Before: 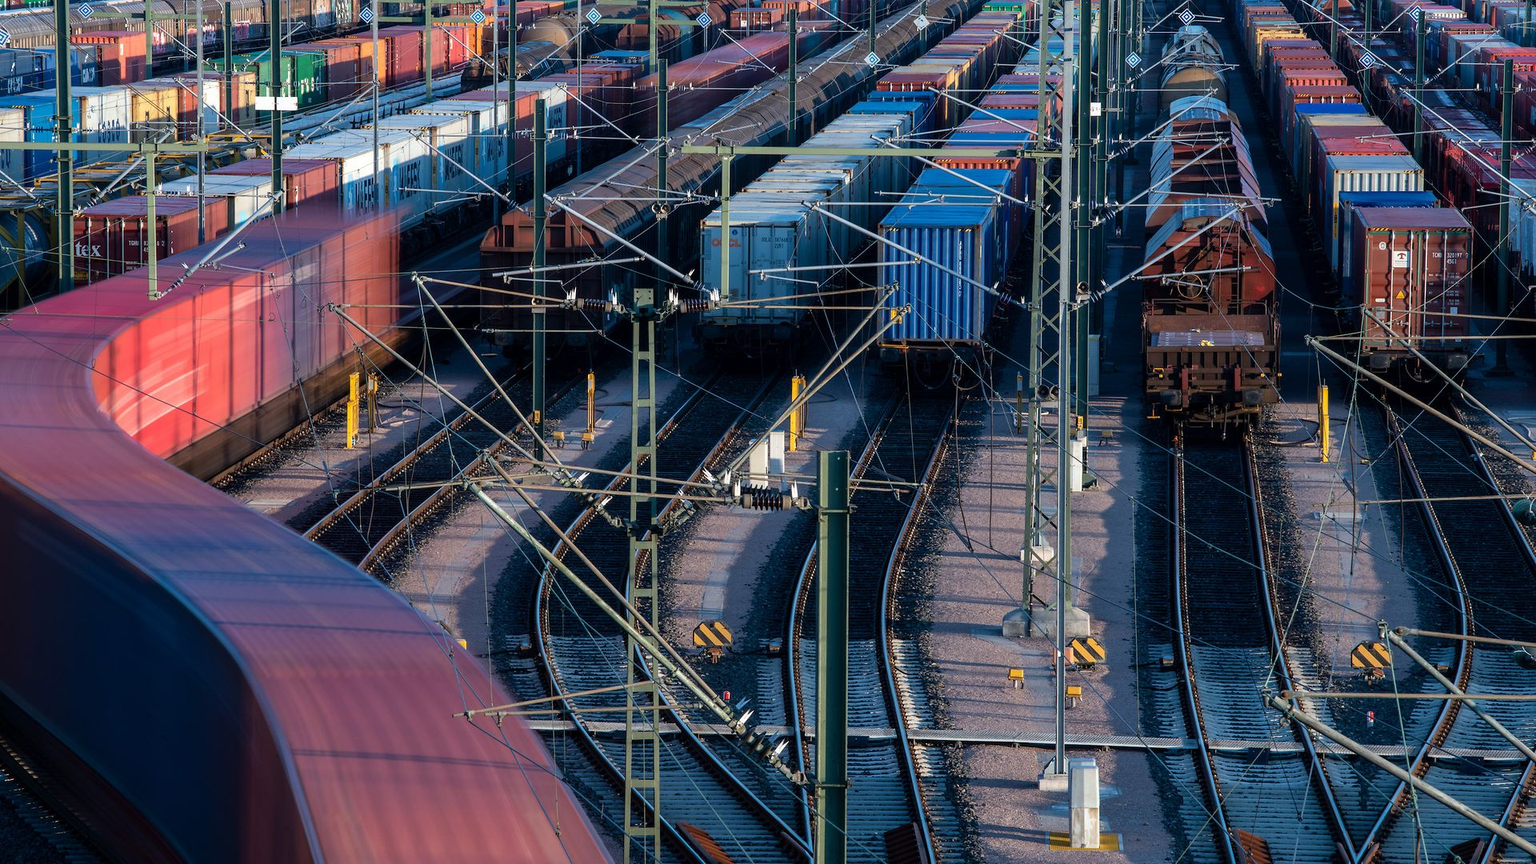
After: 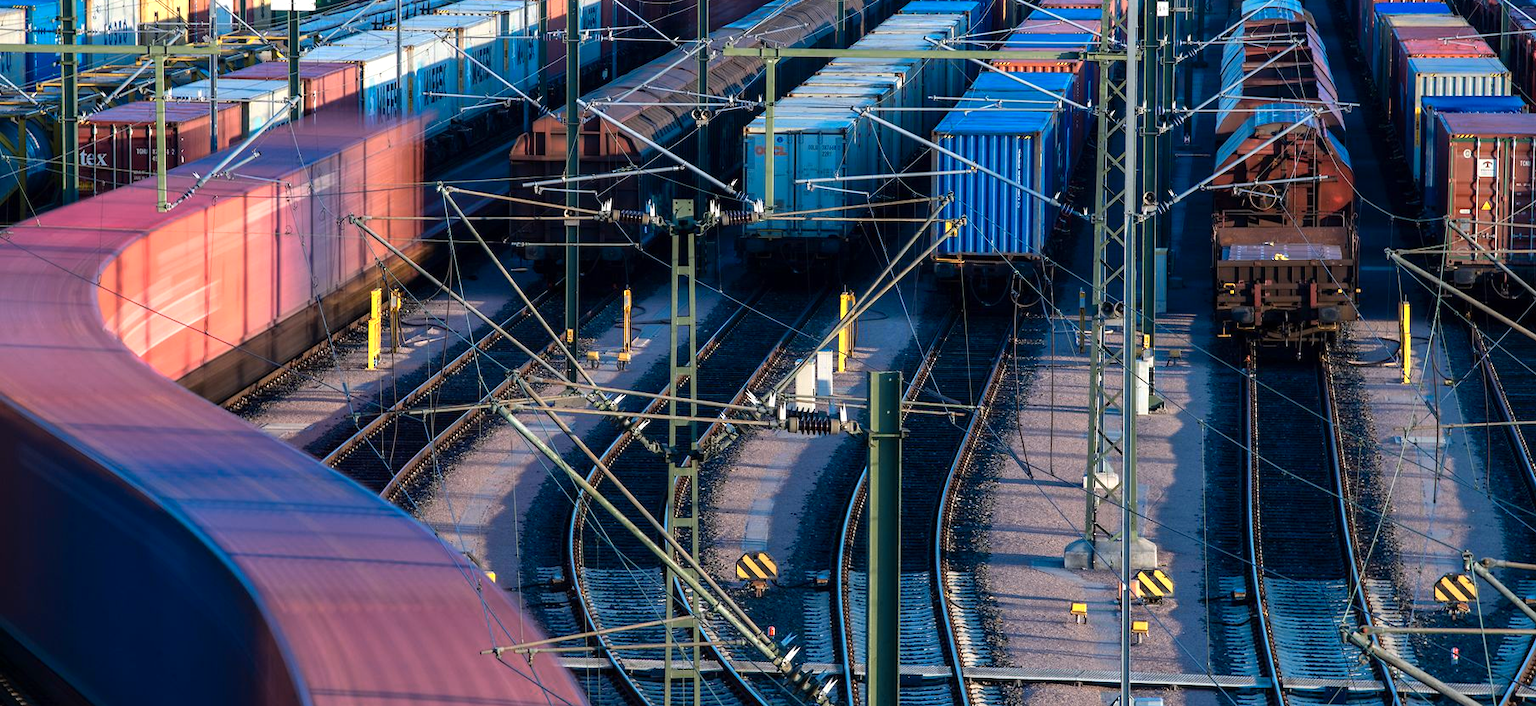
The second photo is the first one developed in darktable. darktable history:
color zones: curves: ch0 [(0.099, 0.624) (0.257, 0.596) (0.384, 0.376) (0.529, 0.492) (0.697, 0.564) (0.768, 0.532) (0.908, 0.644)]; ch1 [(0.112, 0.564) (0.254, 0.612) (0.432, 0.676) (0.592, 0.456) (0.743, 0.684) (0.888, 0.536)]; ch2 [(0.25, 0.5) (0.469, 0.36) (0.75, 0.5)]
exposure: exposure 0.127 EV, compensate highlight preservation false
crop and rotate: angle 0.03°, top 11.643%, right 5.651%, bottom 11.189%
